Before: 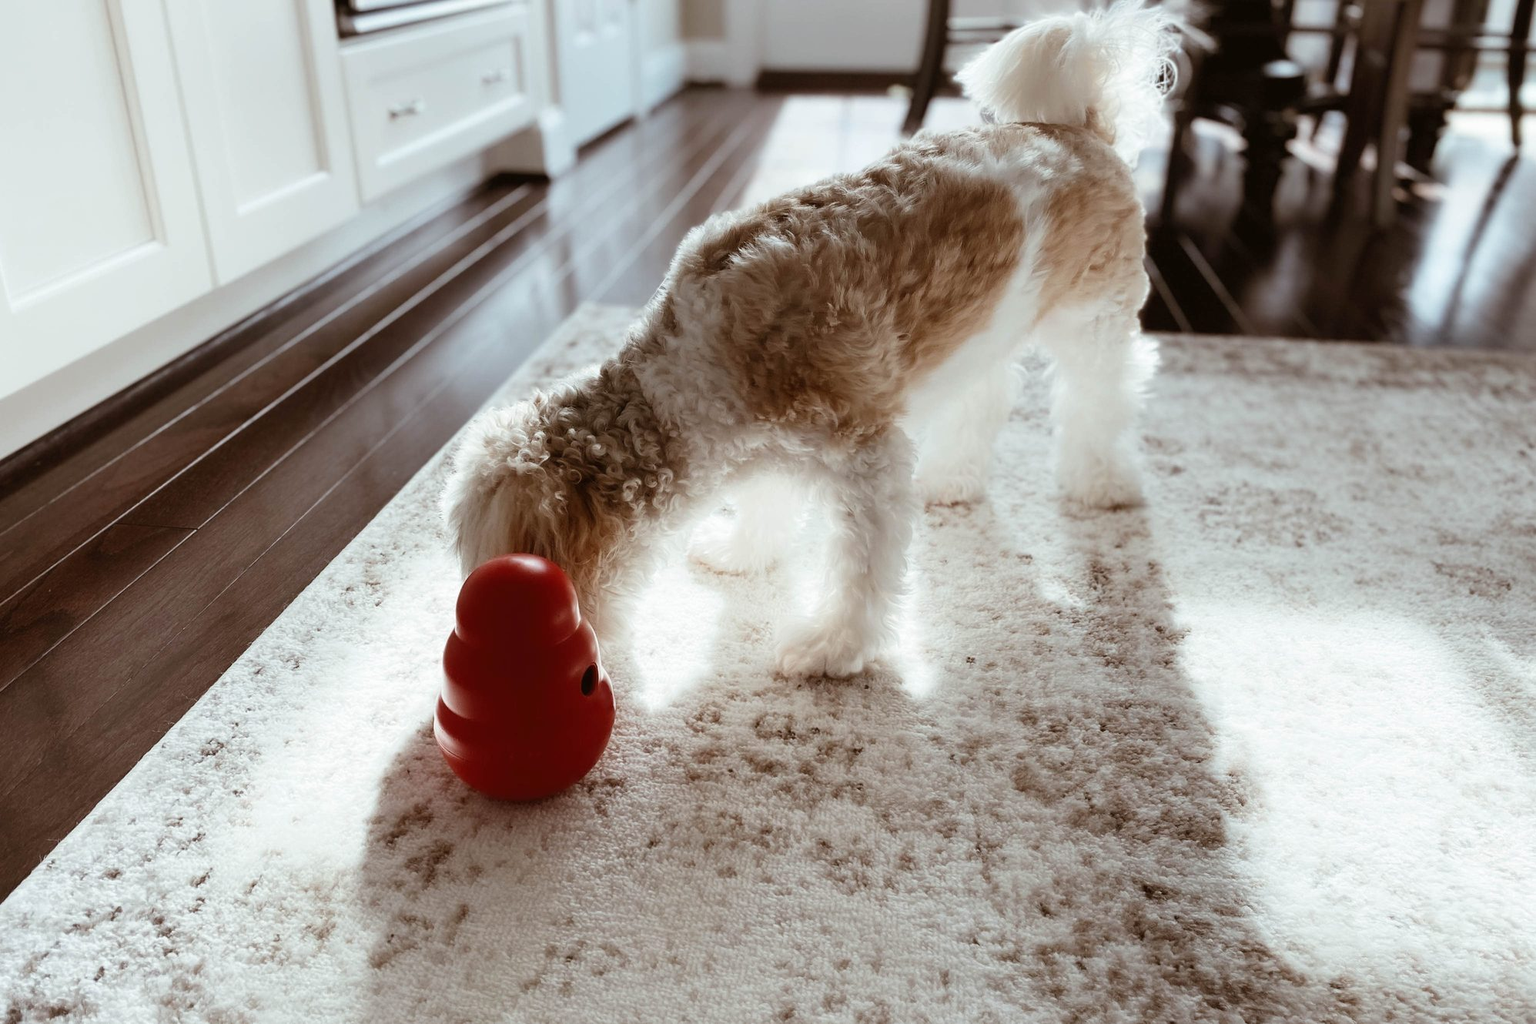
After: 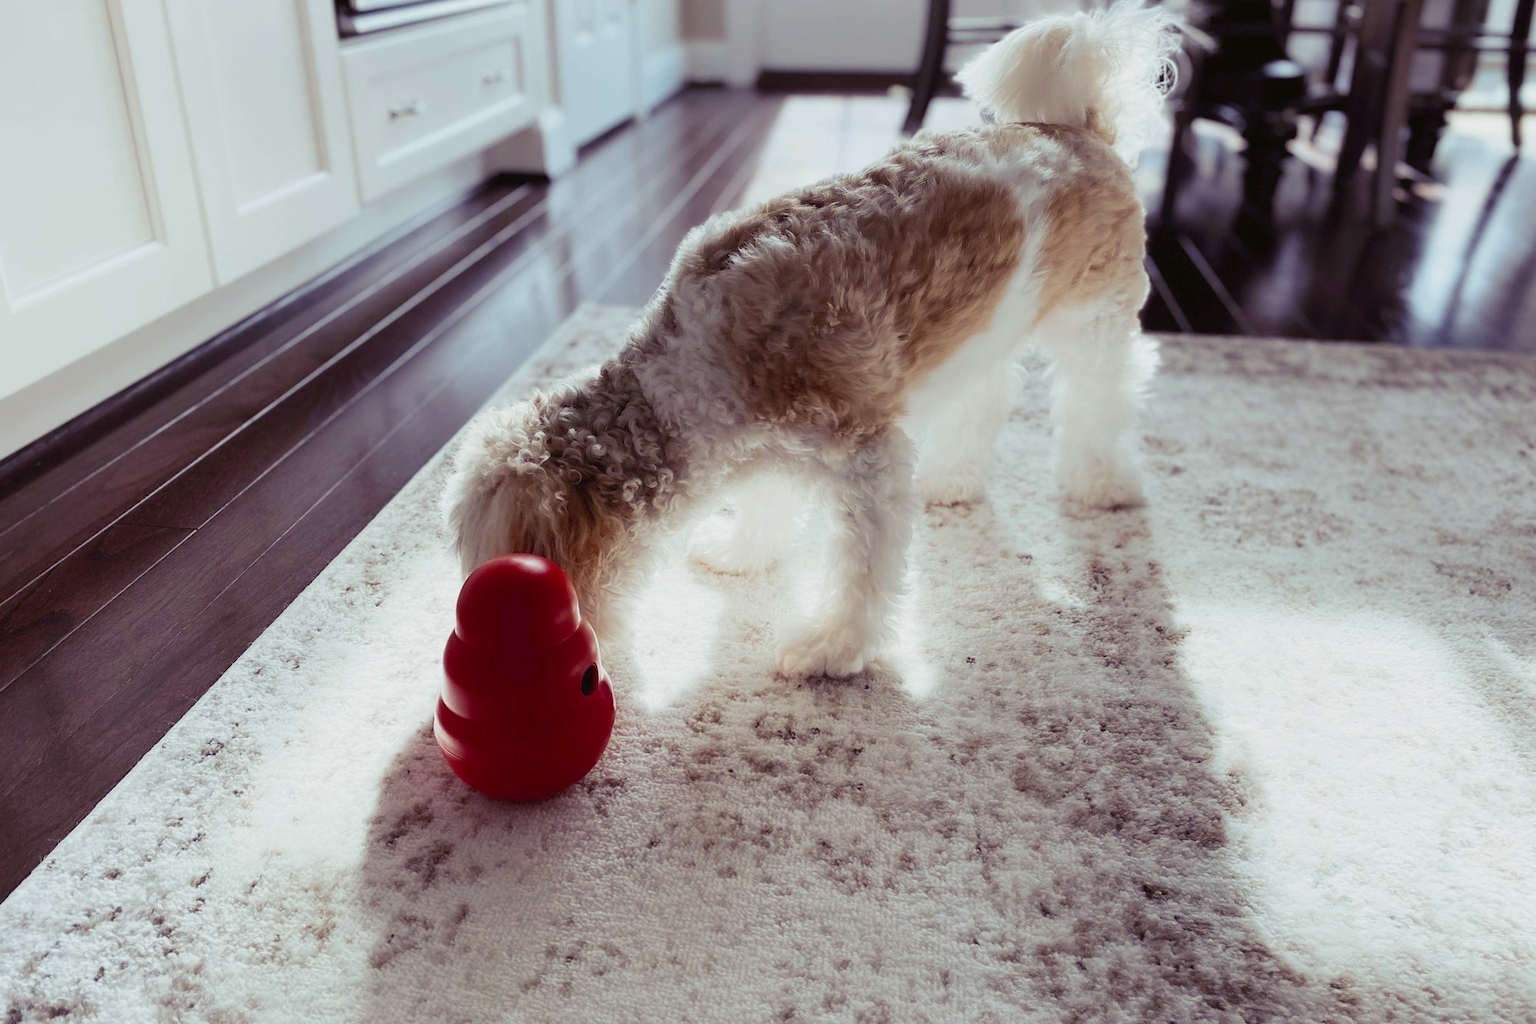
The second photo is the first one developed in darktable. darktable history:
color balance rgb: shadows lift › luminance -29.142%, shadows lift › chroma 15.312%, shadows lift › hue 270.03°, perceptual saturation grading › global saturation 30.915%, contrast -10.109%
